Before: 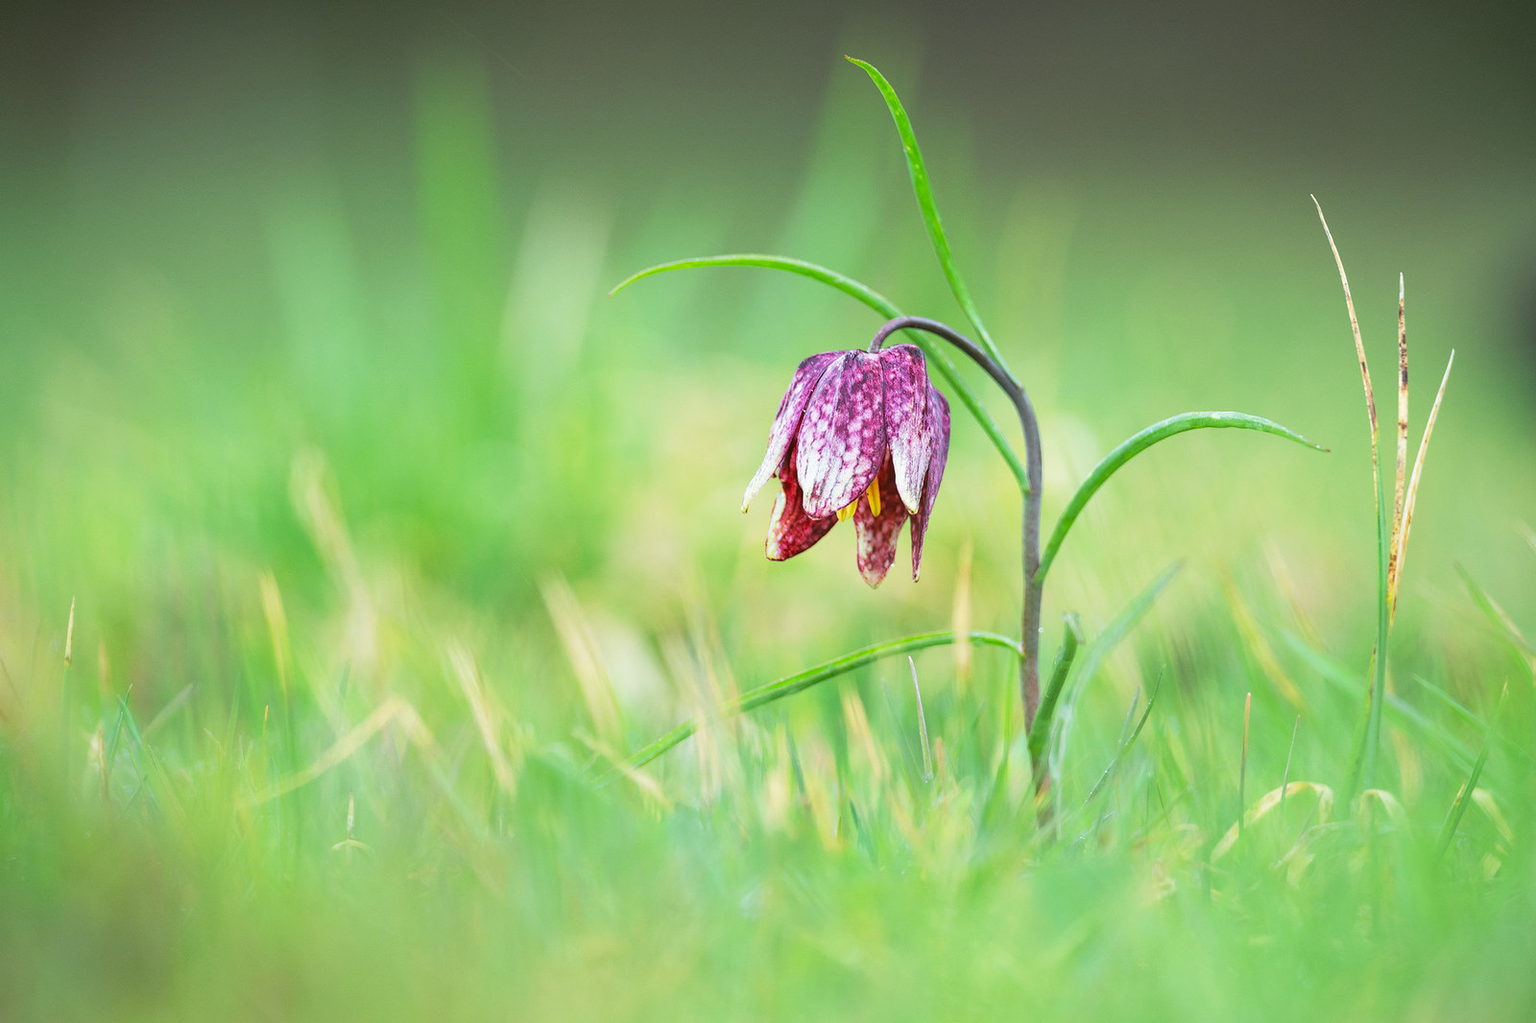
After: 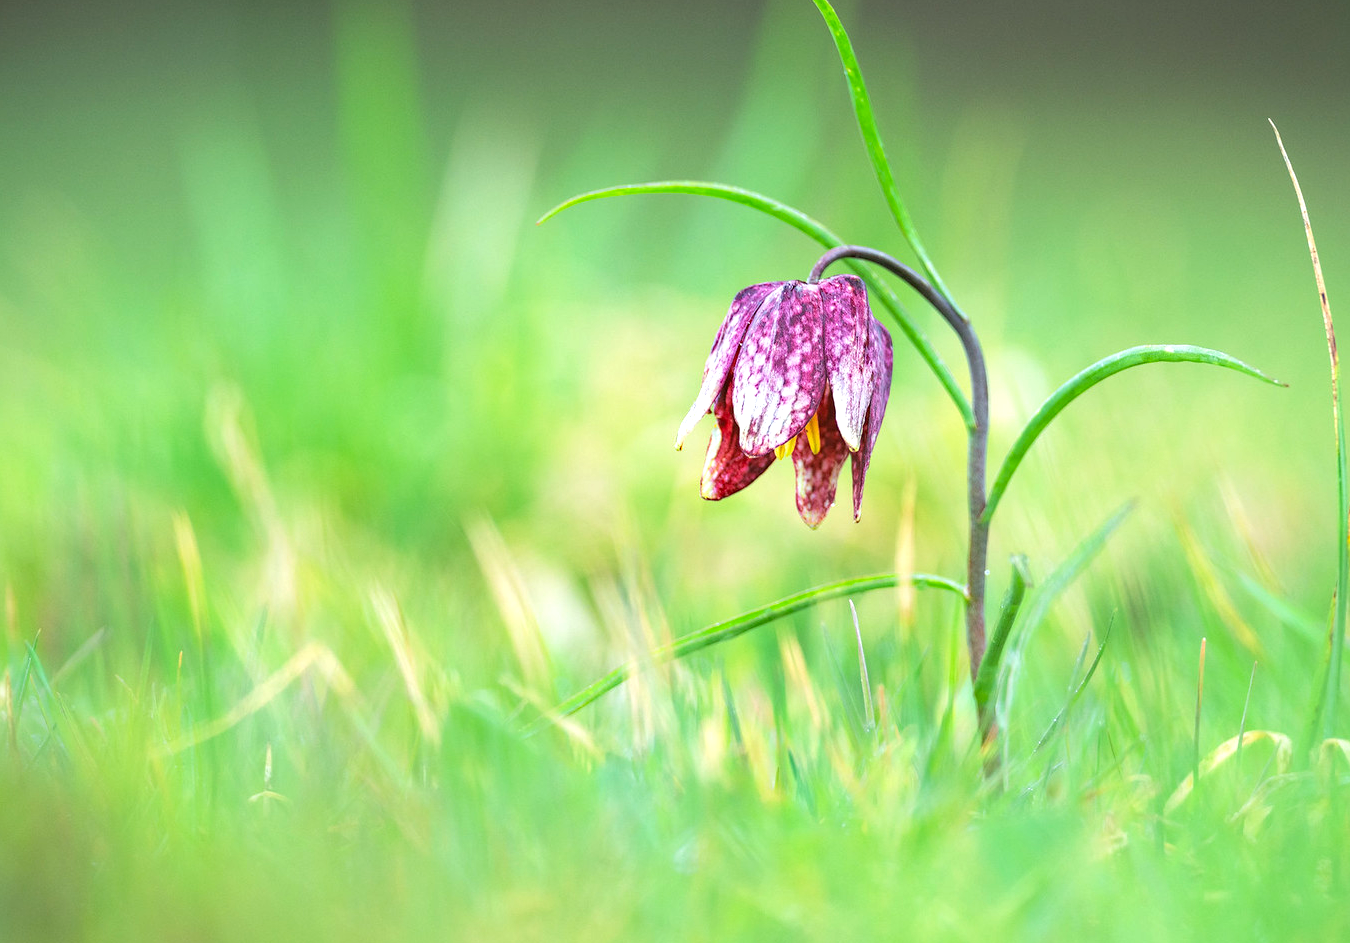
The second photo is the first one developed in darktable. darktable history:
haze removal: compatibility mode true, adaptive false
tone equalizer: edges refinement/feathering 500, mask exposure compensation -1.57 EV, preserve details no
crop: left 6.089%, top 7.935%, right 9.528%, bottom 3.578%
exposure: exposure 0.353 EV, compensate highlight preservation false
